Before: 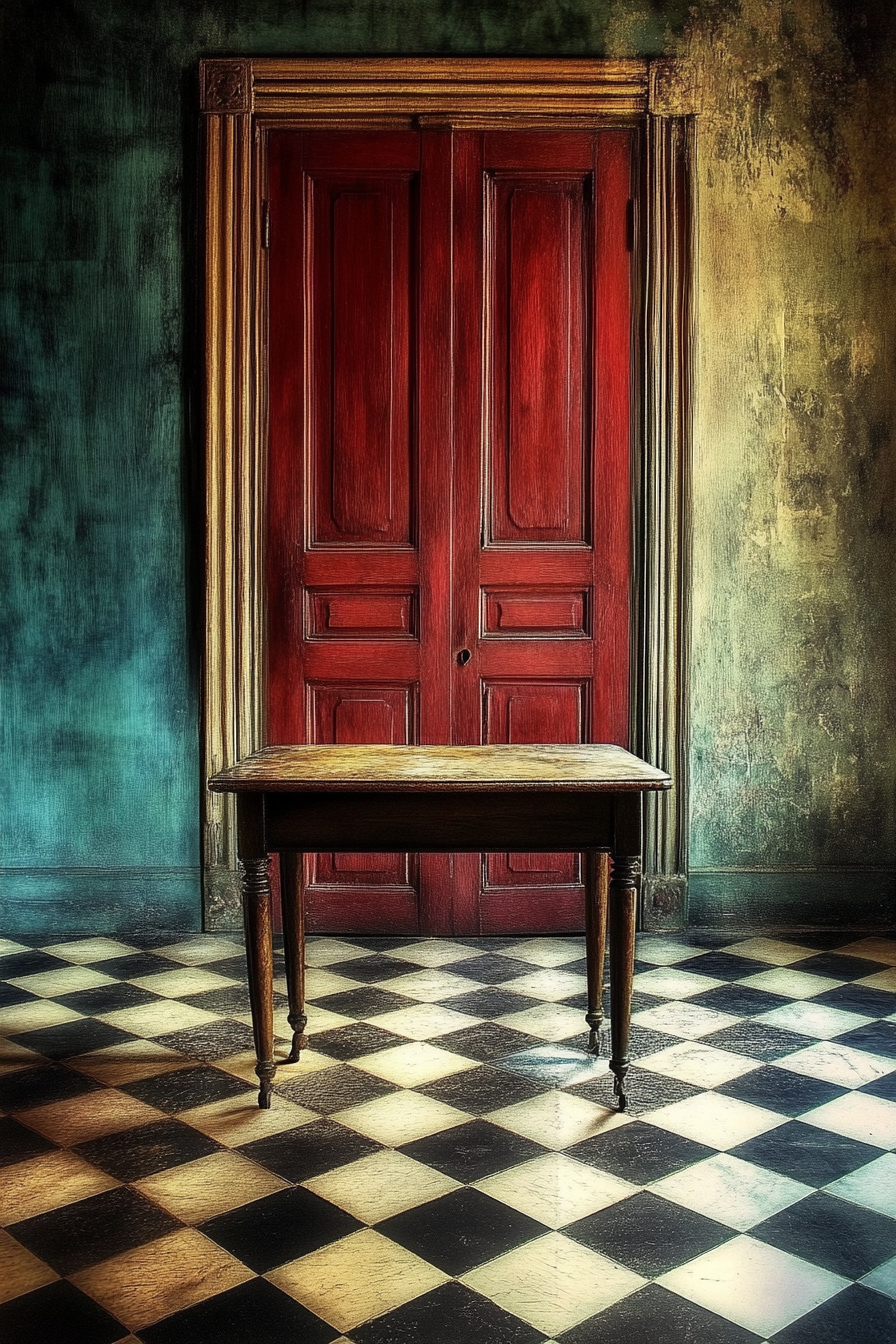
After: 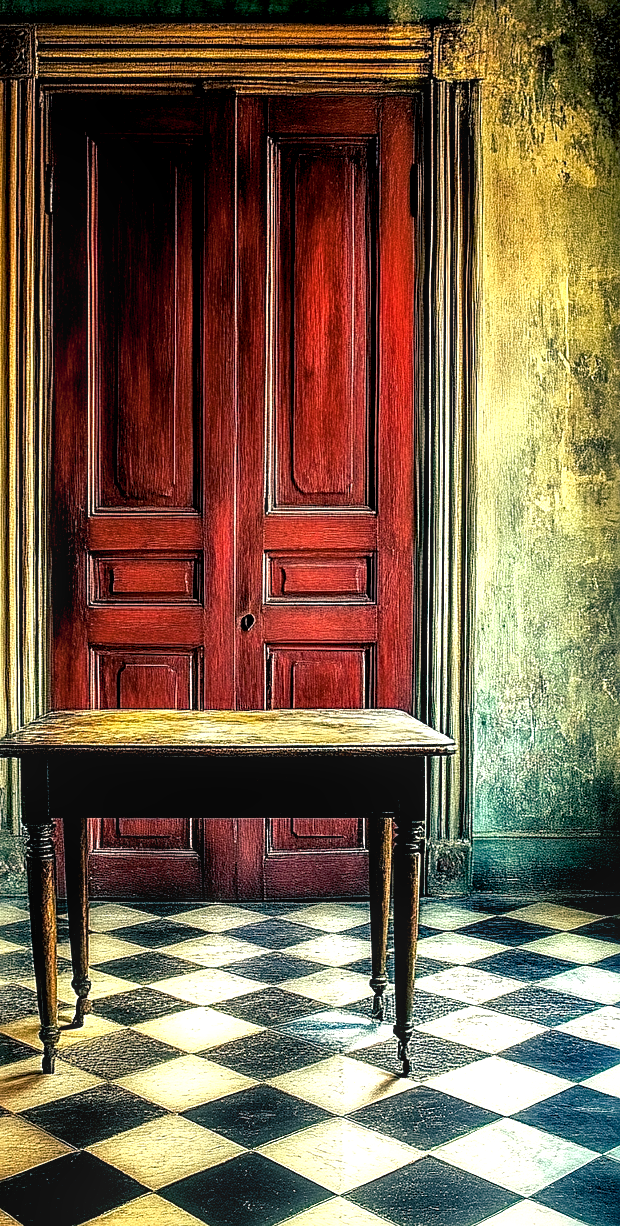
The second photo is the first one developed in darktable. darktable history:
local contrast: on, module defaults
tone equalizer: -8 EV -0.737 EV, -7 EV -0.666 EV, -6 EV -0.625 EV, -5 EV -0.375 EV, -3 EV 0.401 EV, -2 EV 0.6 EV, -1 EV 0.691 EV, +0 EV 0.758 EV
color balance rgb: shadows lift › luminance -28.468%, shadows lift › chroma 10.033%, shadows lift › hue 228.23°, global offset › luminance -0.868%, perceptual saturation grading › global saturation 14.941%, global vibrance 11.092%
sharpen: on, module defaults
crop and rotate: left 24.147%, top 2.664%, right 6.555%, bottom 6.054%
